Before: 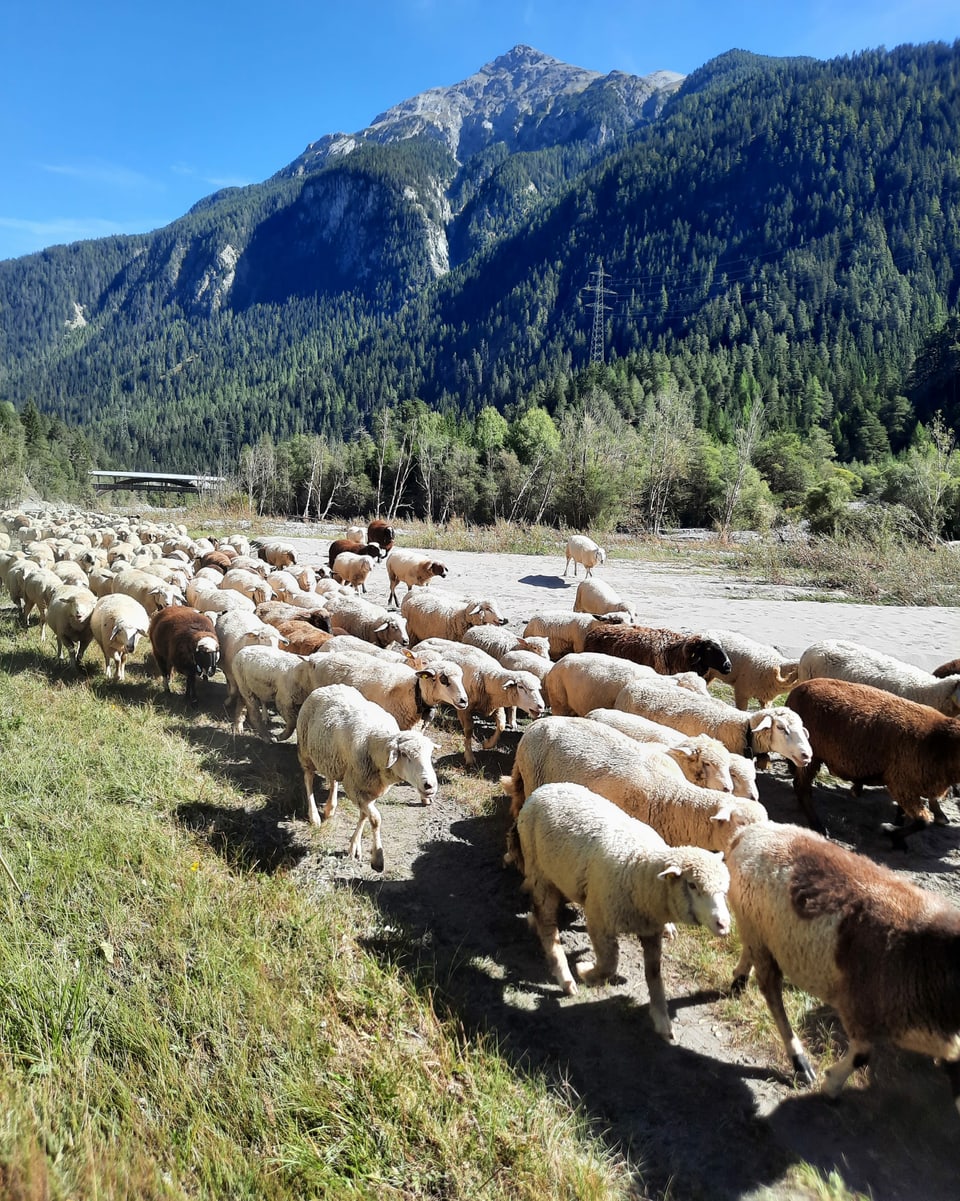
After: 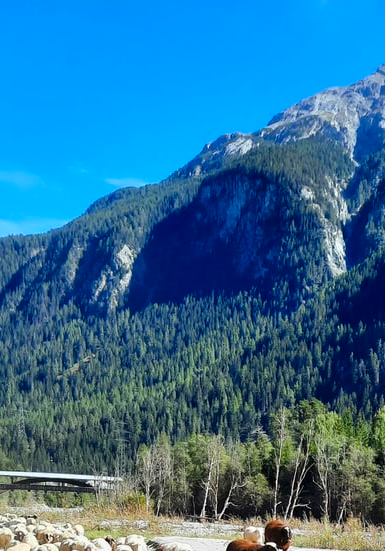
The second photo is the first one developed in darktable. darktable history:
color balance rgb: perceptual saturation grading › global saturation 37.24%, global vibrance 20%
crop and rotate: left 10.832%, top 0.048%, right 48.977%, bottom 54%
